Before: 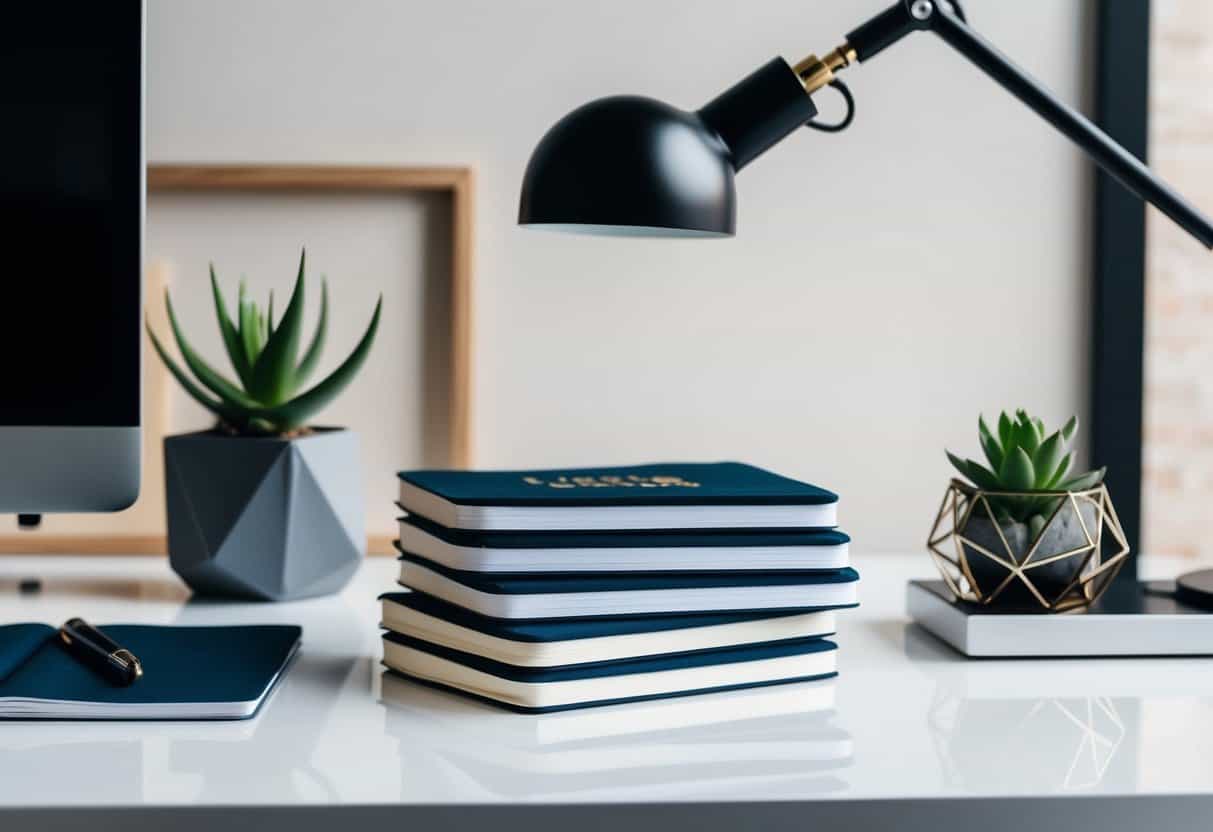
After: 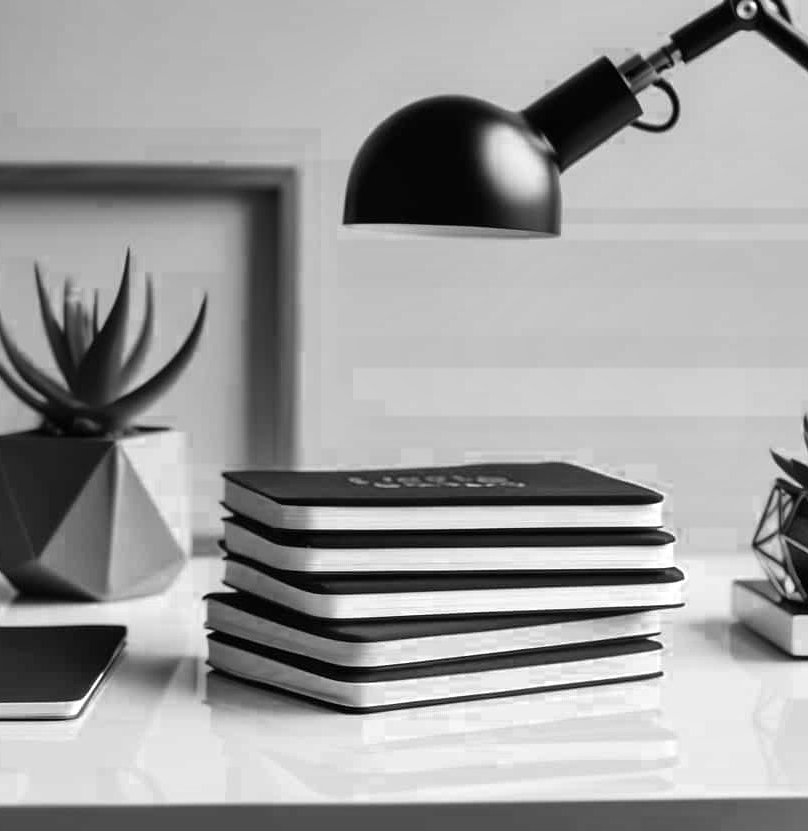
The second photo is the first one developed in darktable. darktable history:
color zones: curves: ch0 [(0.287, 0.048) (0.493, 0.484) (0.737, 0.816)]; ch1 [(0, 0) (0.143, 0) (0.286, 0) (0.429, 0) (0.571, 0) (0.714, 0) (0.857, 0)]
crop and rotate: left 14.436%, right 18.898%
shadows and highlights: soften with gaussian
